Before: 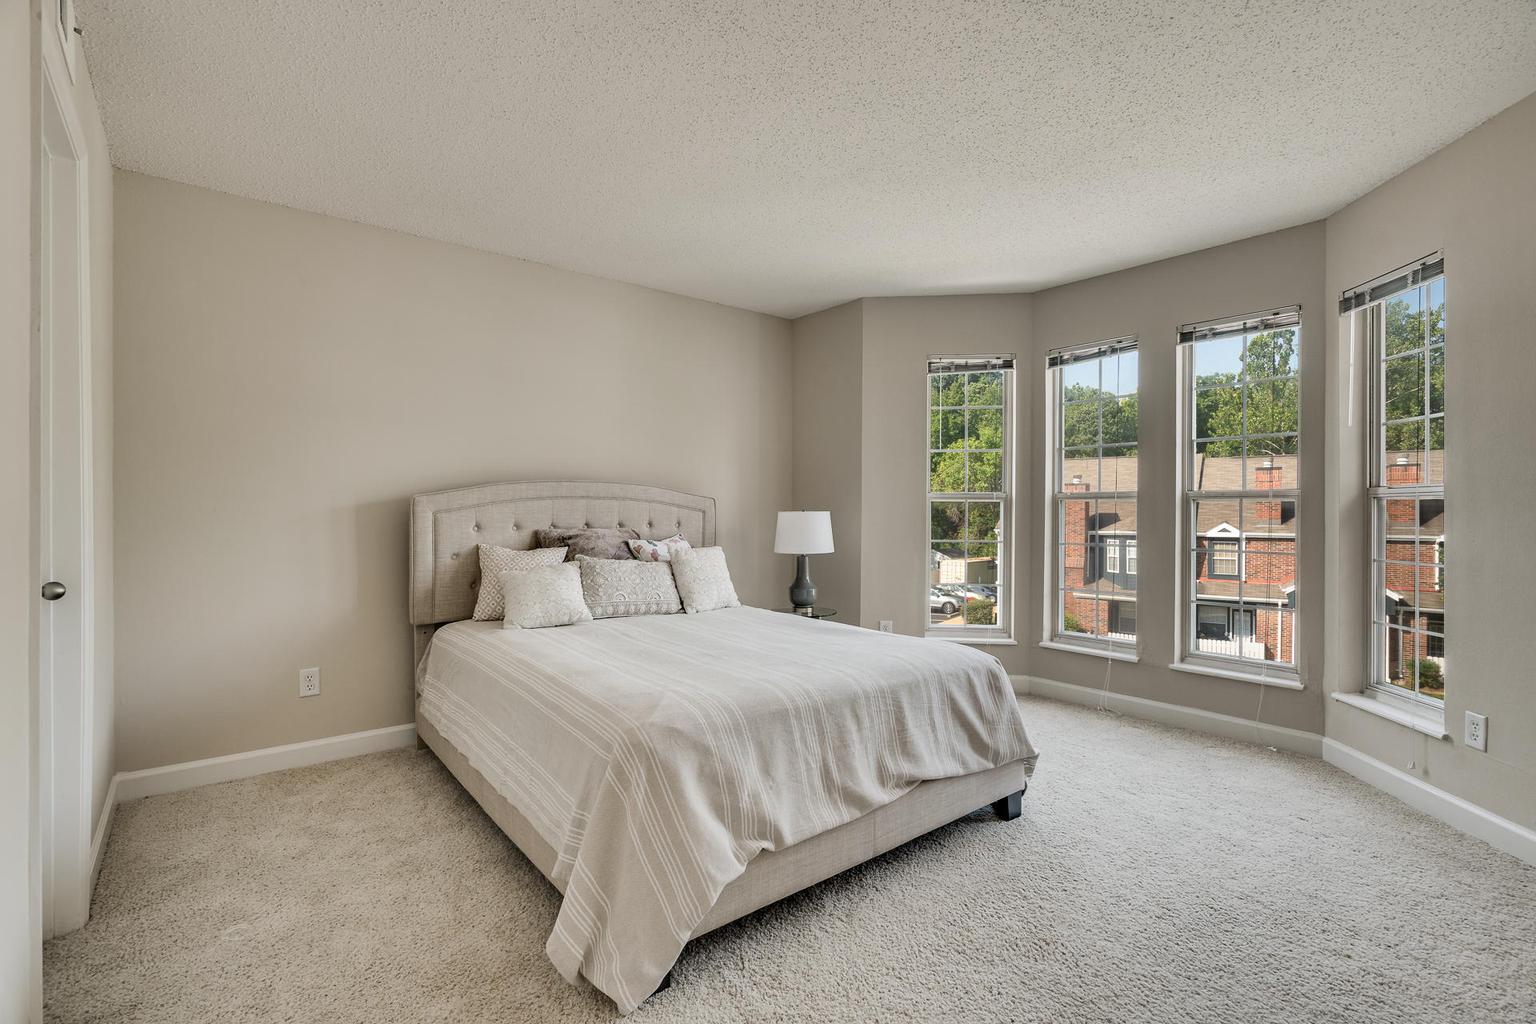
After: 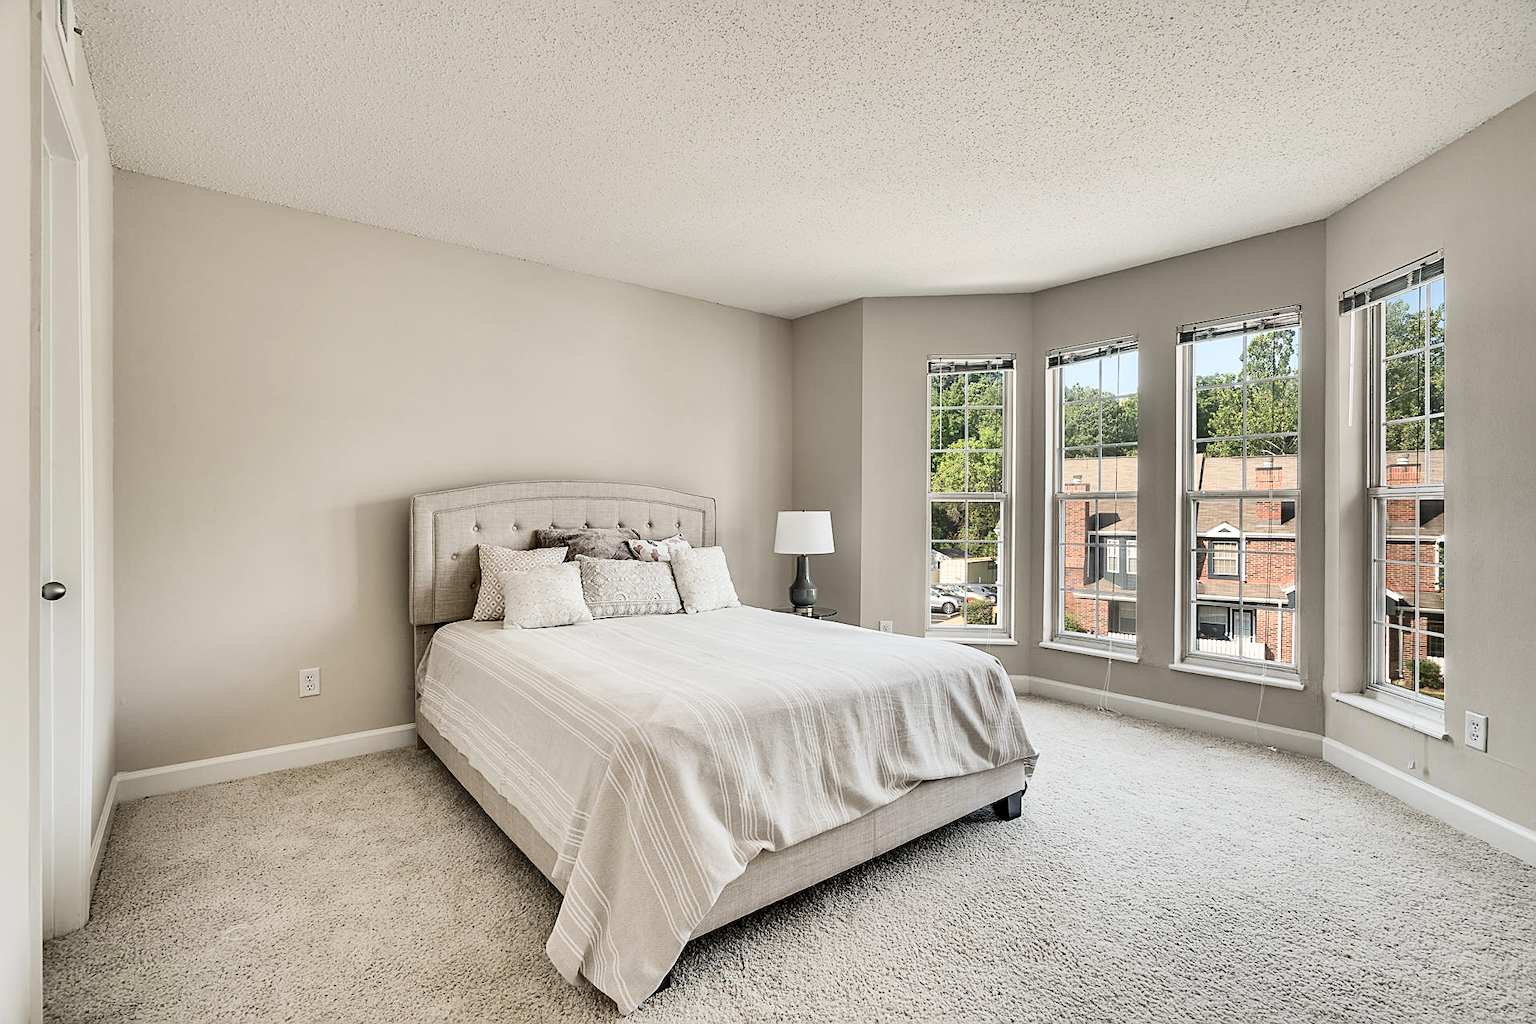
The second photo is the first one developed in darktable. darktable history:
contrast brightness saturation: contrast 0.24, brightness 0.09
sharpen: on, module defaults
